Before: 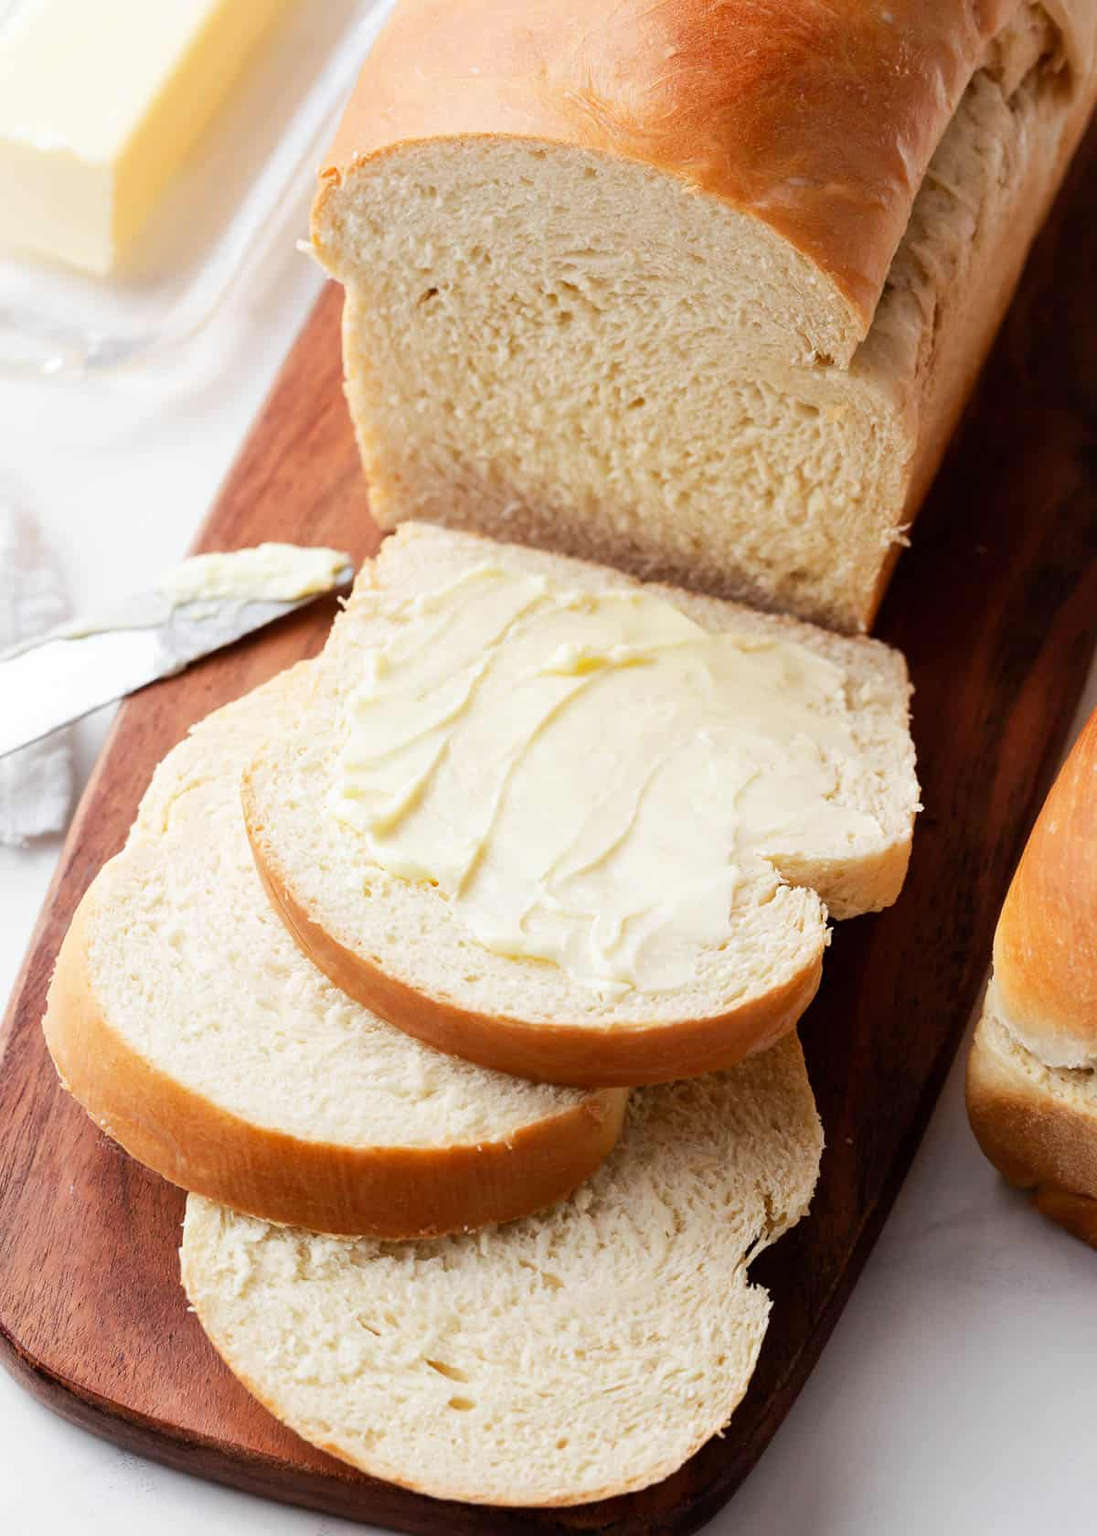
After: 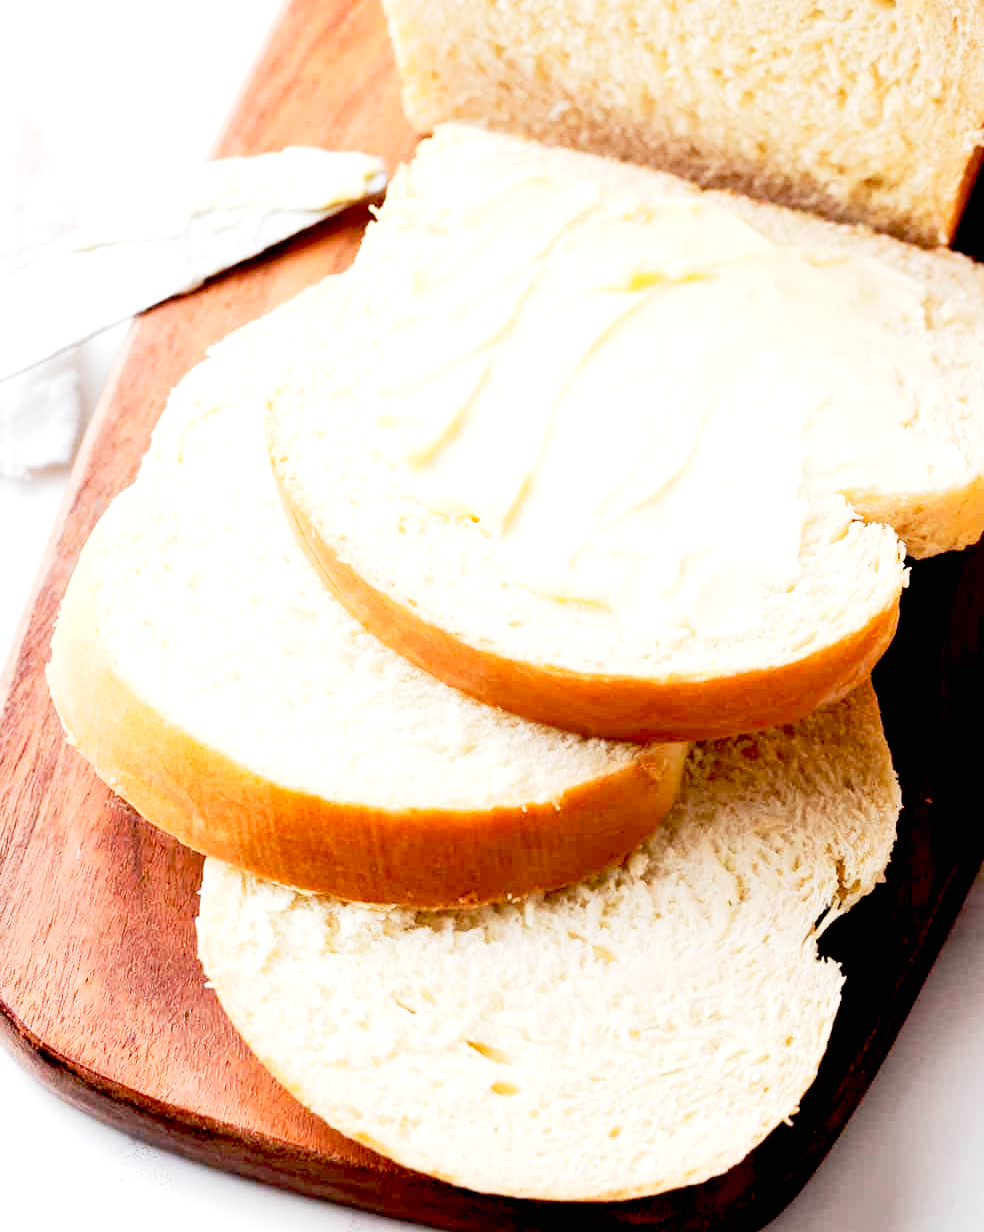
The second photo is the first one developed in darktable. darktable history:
exposure: black level correction 0.012, exposure 0.703 EV, compensate highlight preservation false
crop: top 26.655%, right 17.996%
tone curve: curves: ch0 [(0, 0.005) (0.103, 0.097) (0.18, 0.22) (0.4, 0.485) (0.5, 0.612) (0.668, 0.787) (0.823, 0.894) (1, 0.971)]; ch1 [(0, 0) (0.172, 0.123) (0.324, 0.253) (0.396, 0.388) (0.478, 0.461) (0.499, 0.498) (0.522, 0.528) (0.618, 0.649) (0.753, 0.821) (1, 1)]; ch2 [(0, 0) (0.411, 0.424) (0.496, 0.501) (0.515, 0.514) (0.555, 0.585) (0.641, 0.69) (1, 1)], preserve colors none
